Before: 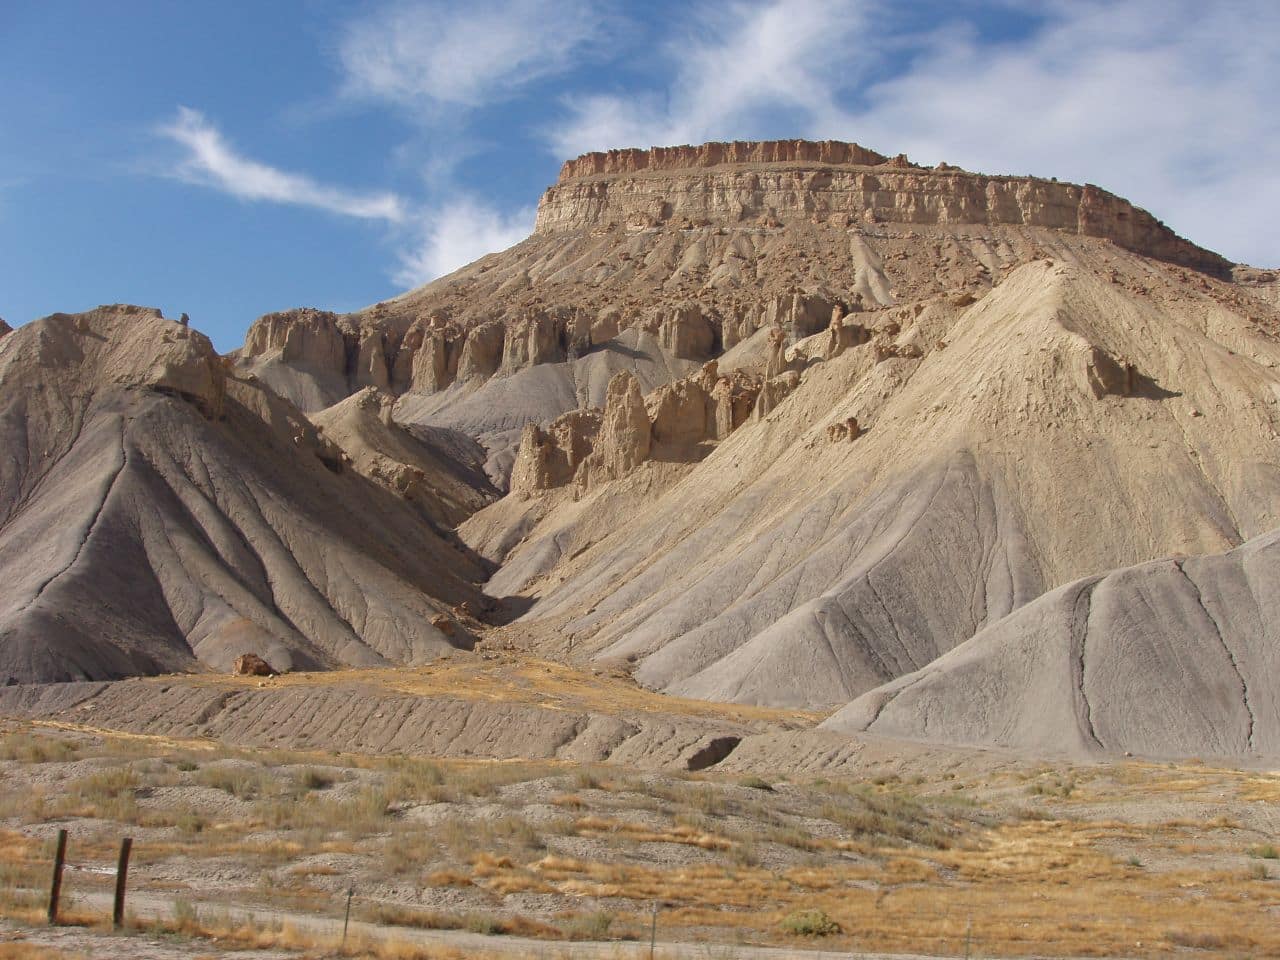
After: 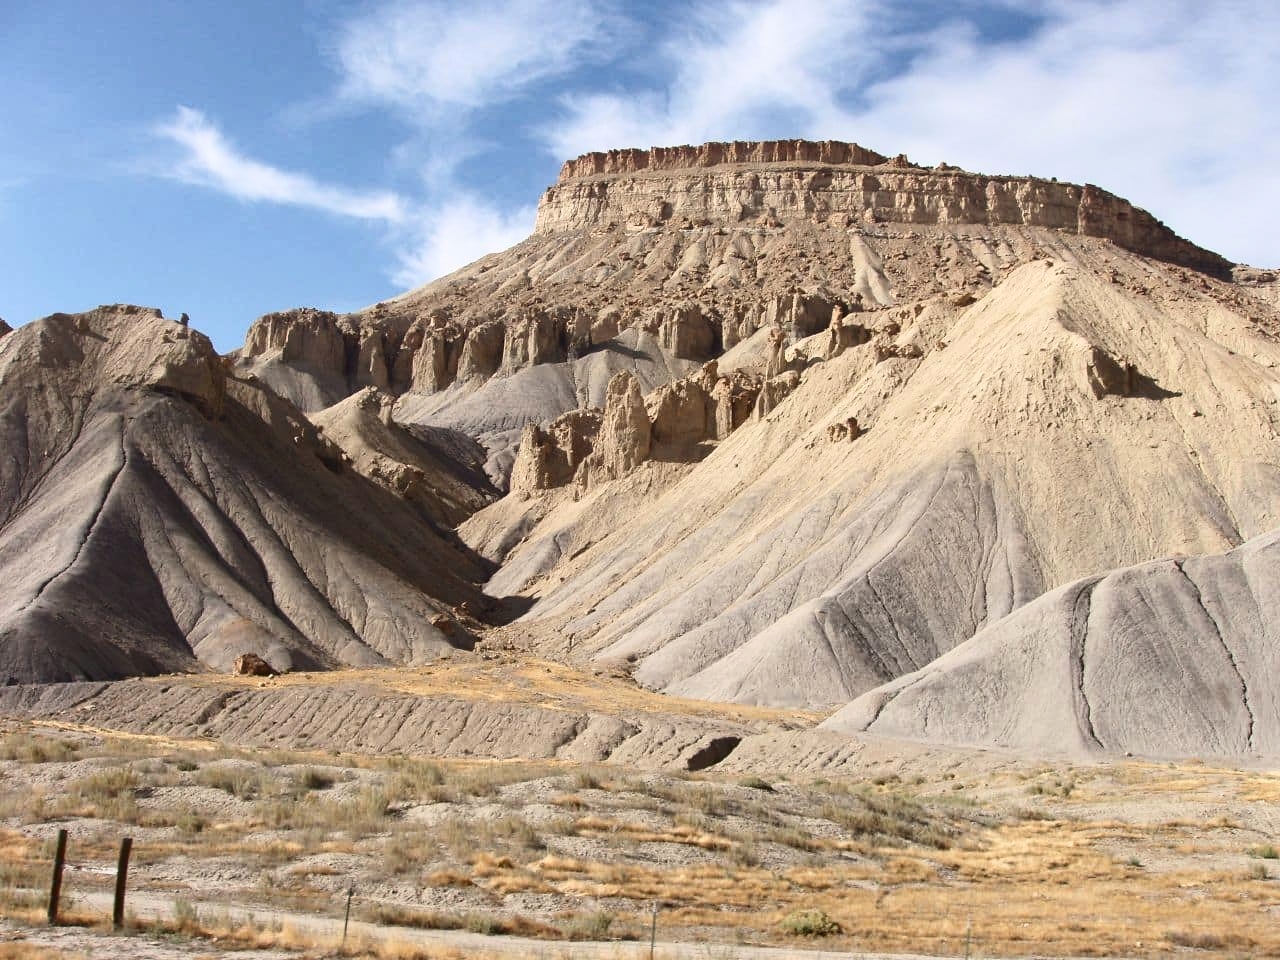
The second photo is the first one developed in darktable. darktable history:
contrast brightness saturation: contrast 0.37, brightness 0.109
